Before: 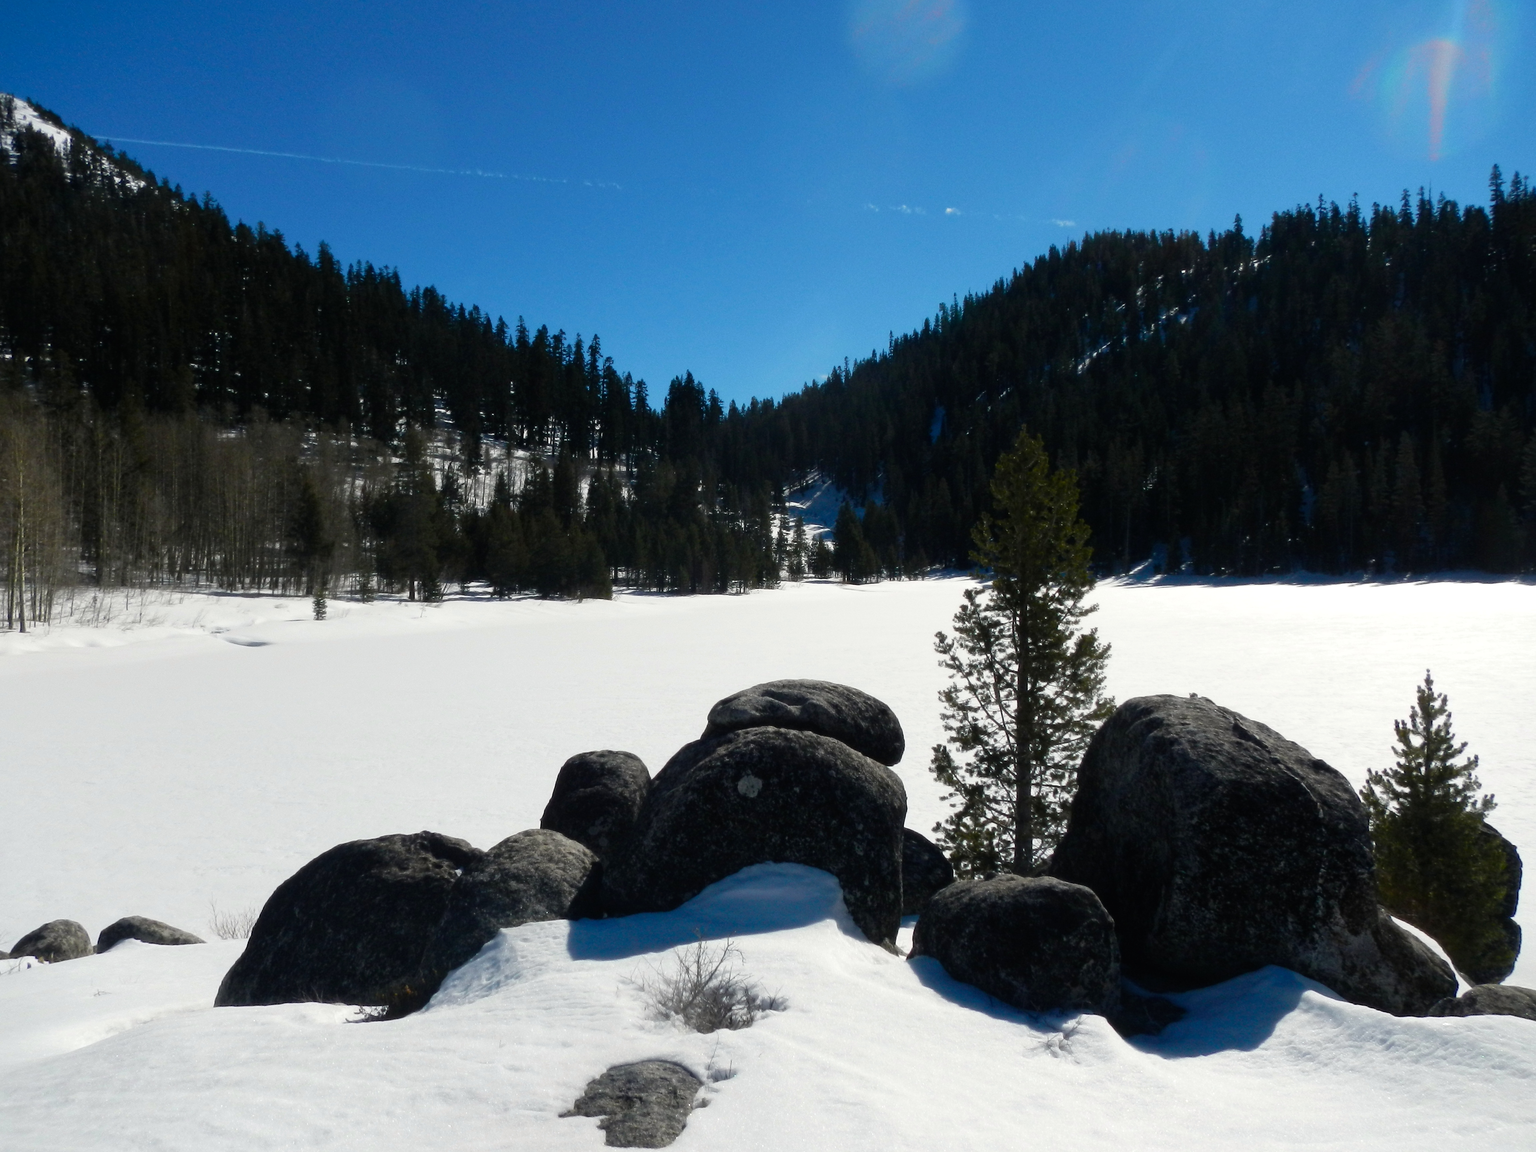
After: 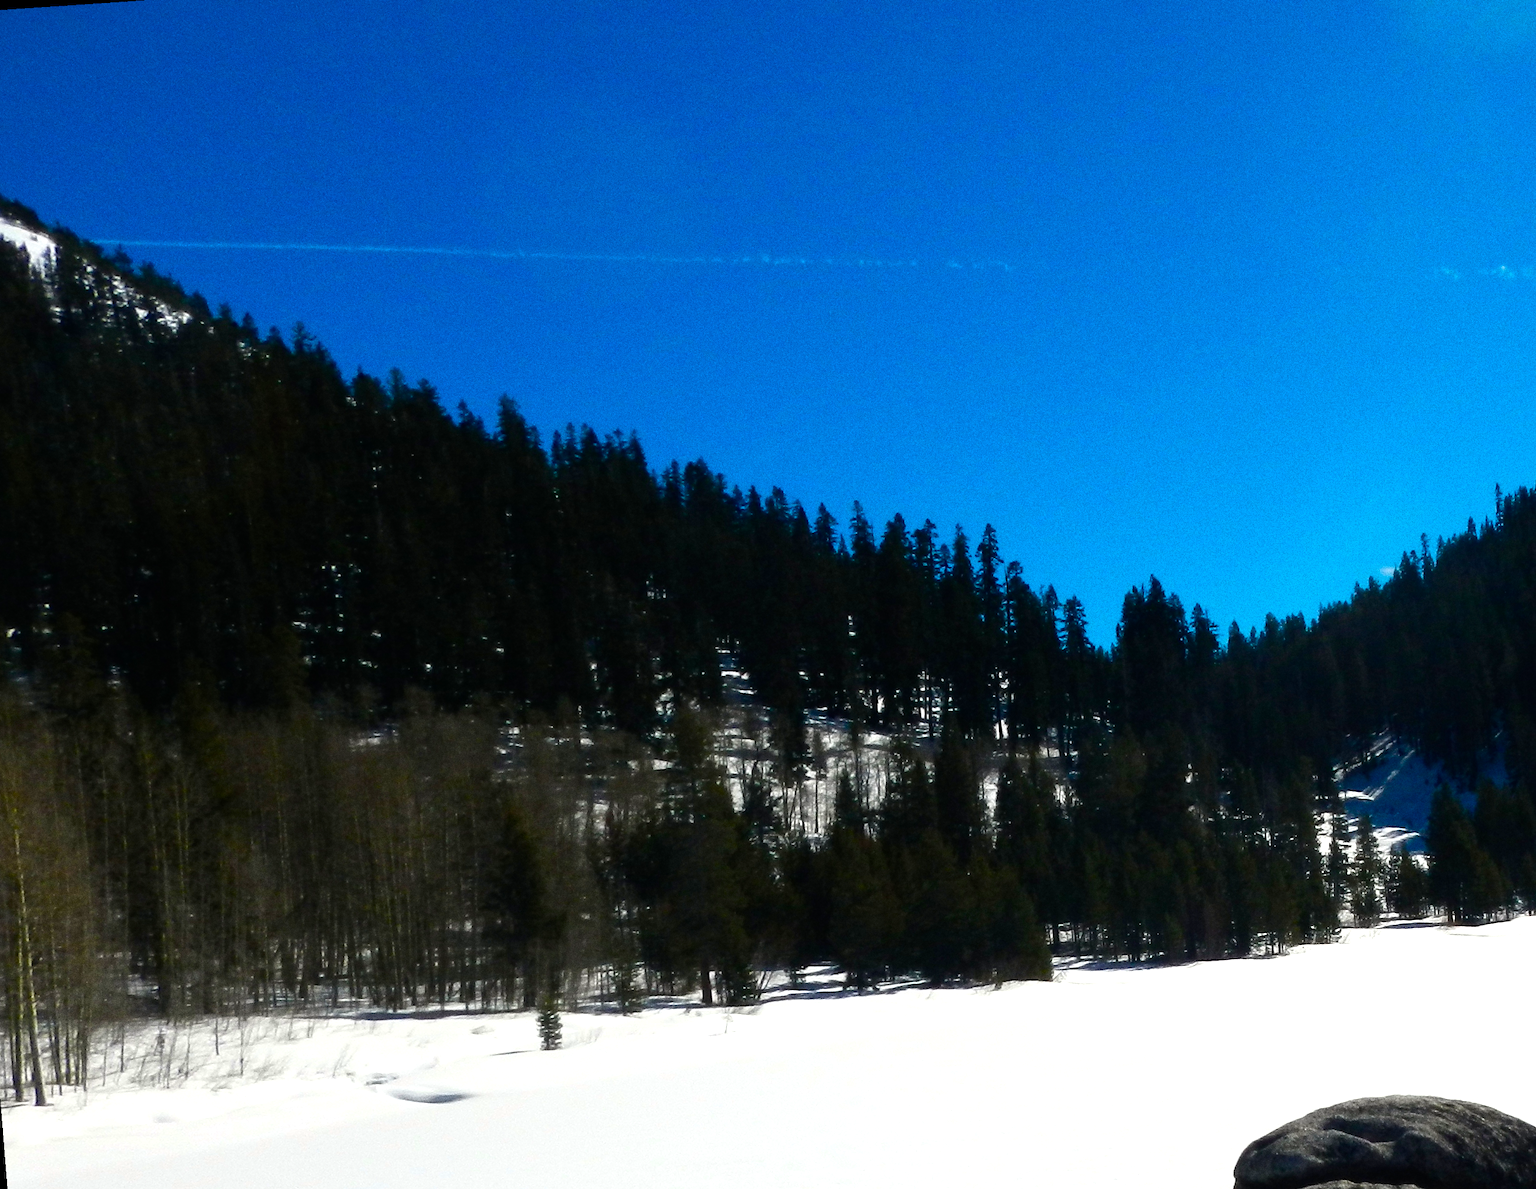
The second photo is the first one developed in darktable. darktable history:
crop and rotate: left 3.047%, top 7.509%, right 42.236%, bottom 37.598%
exposure: exposure -0.072 EV, compensate highlight preservation false
color balance rgb: linear chroma grading › global chroma 16.62%, perceptual saturation grading › highlights -8.63%, perceptual saturation grading › mid-tones 18.66%, perceptual saturation grading › shadows 28.49%, perceptual brilliance grading › highlights 14.22%, perceptual brilliance grading › shadows -18.96%, global vibrance 27.71%
grain: coarseness 0.09 ISO, strength 40%
rotate and perspective: rotation -4.2°, shear 0.006, automatic cropping off
contrast brightness saturation: contrast 0.04, saturation 0.07
